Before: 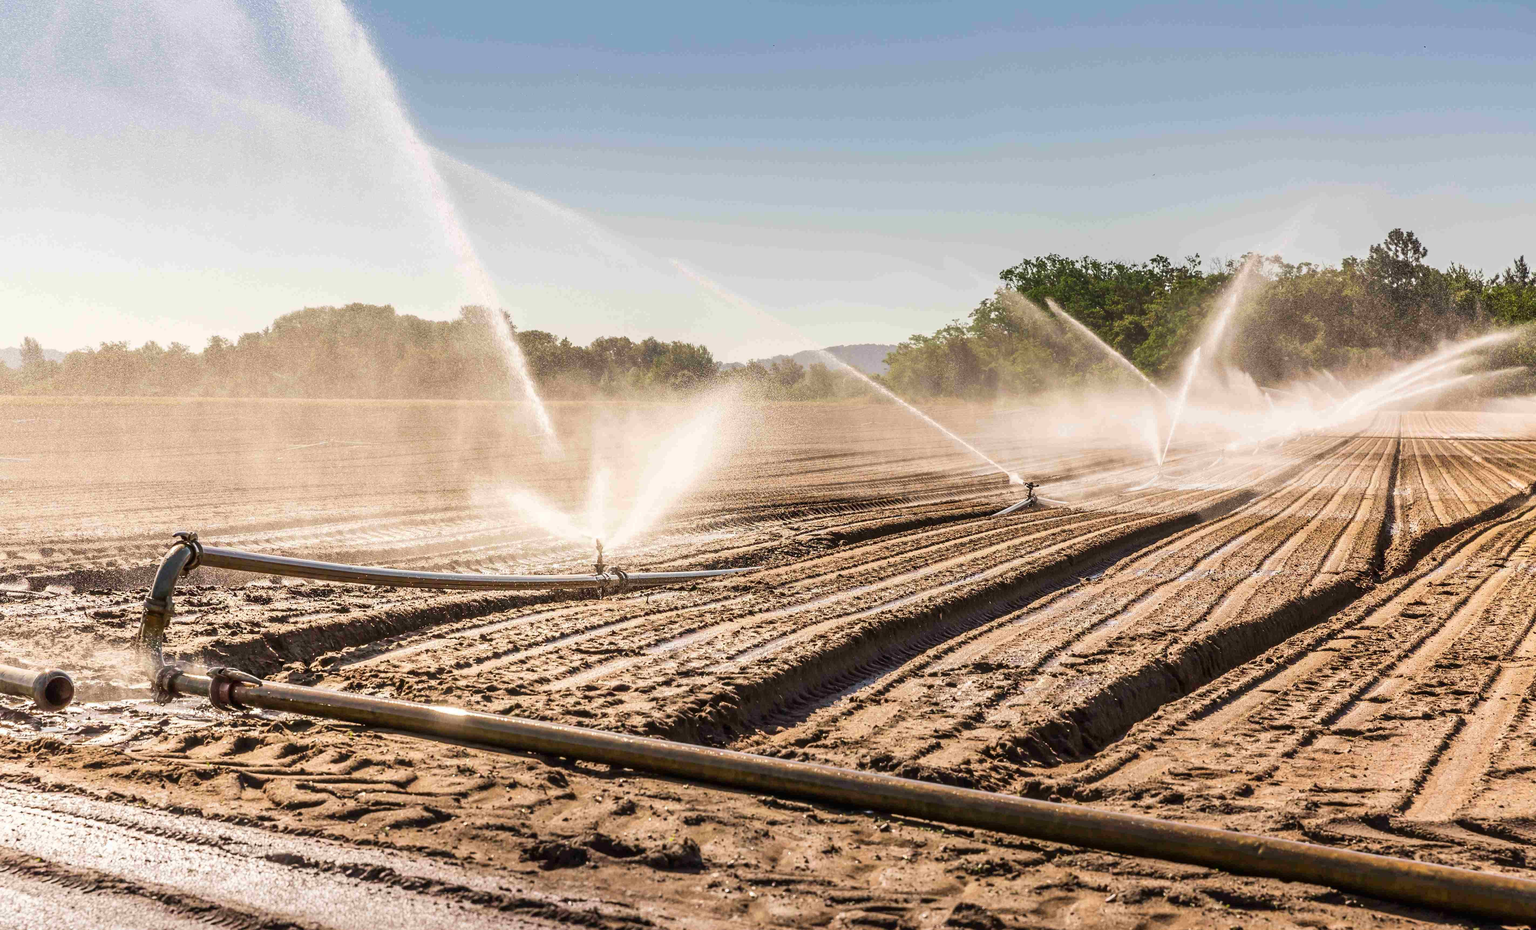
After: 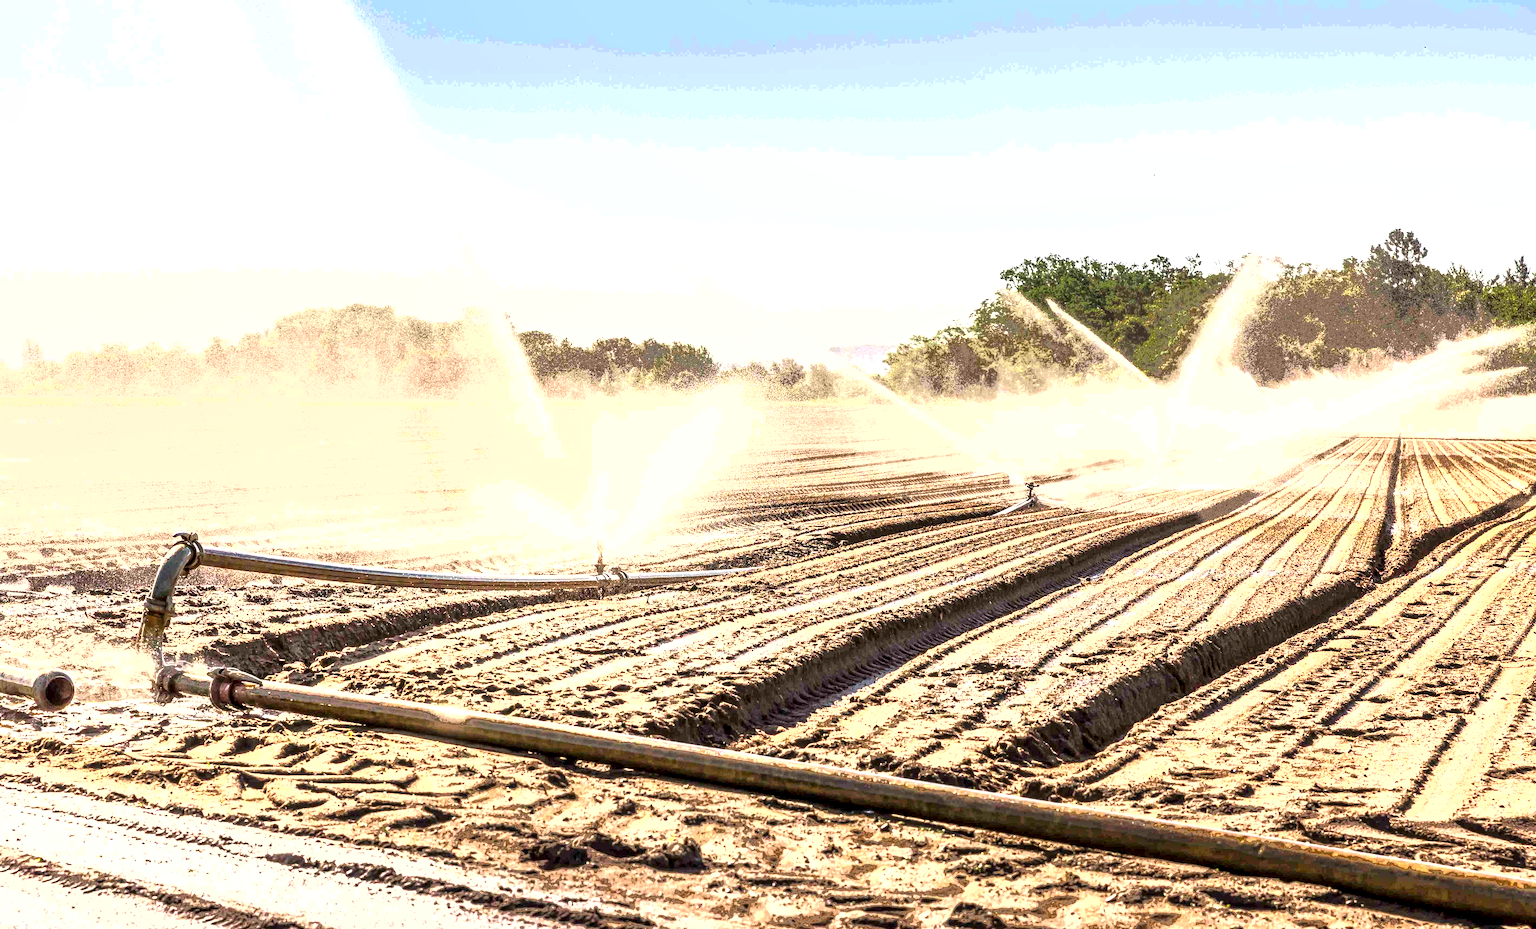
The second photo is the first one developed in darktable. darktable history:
fill light: exposure -0.73 EV, center 0.69, width 2.2
exposure: black level correction 0, exposure 1.198 EV, compensate exposure bias true, compensate highlight preservation false
local contrast: highlights 100%, shadows 100%, detail 200%, midtone range 0.2
